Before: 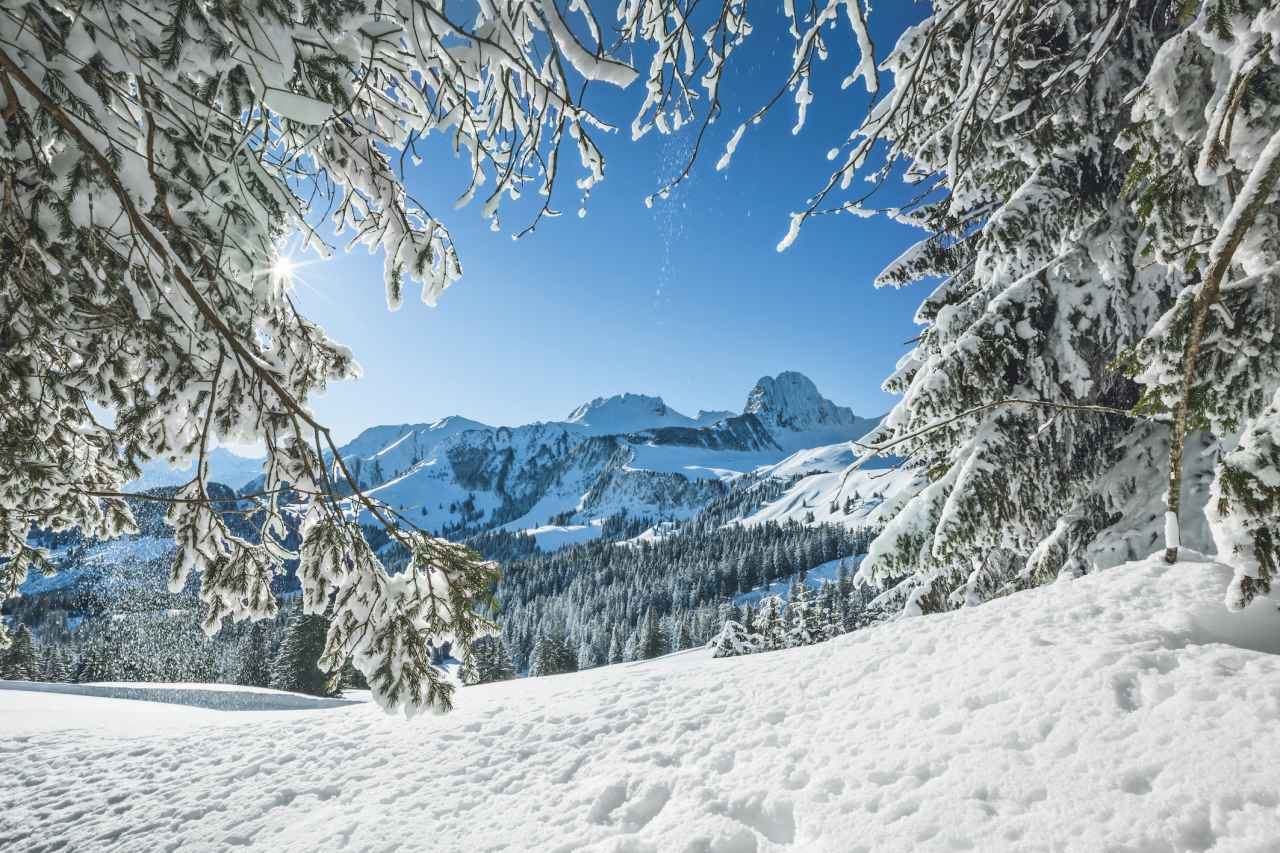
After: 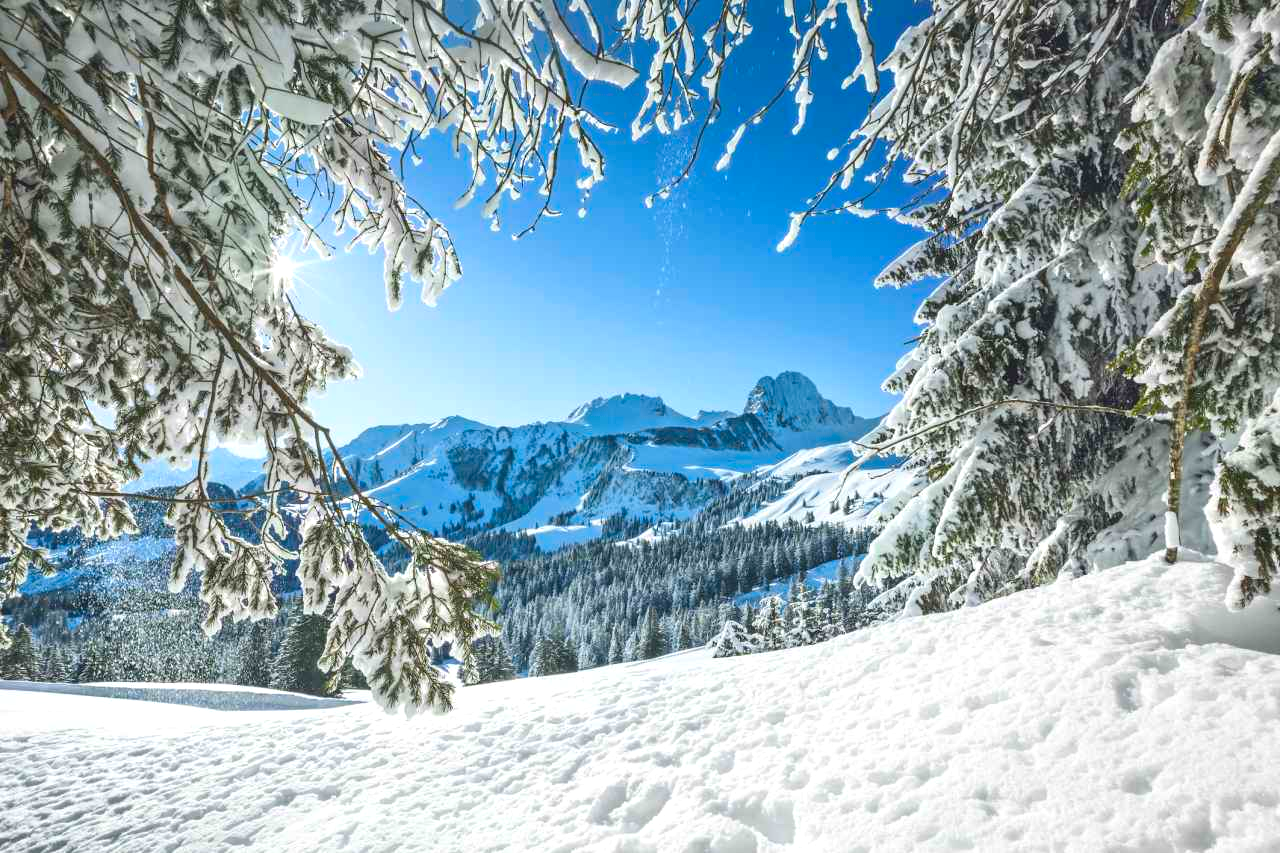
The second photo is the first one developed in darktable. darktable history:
color balance rgb: perceptual saturation grading › global saturation 25%, global vibrance 20%
exposure: exposure 0.29 EV, compensate highlight preservation false
